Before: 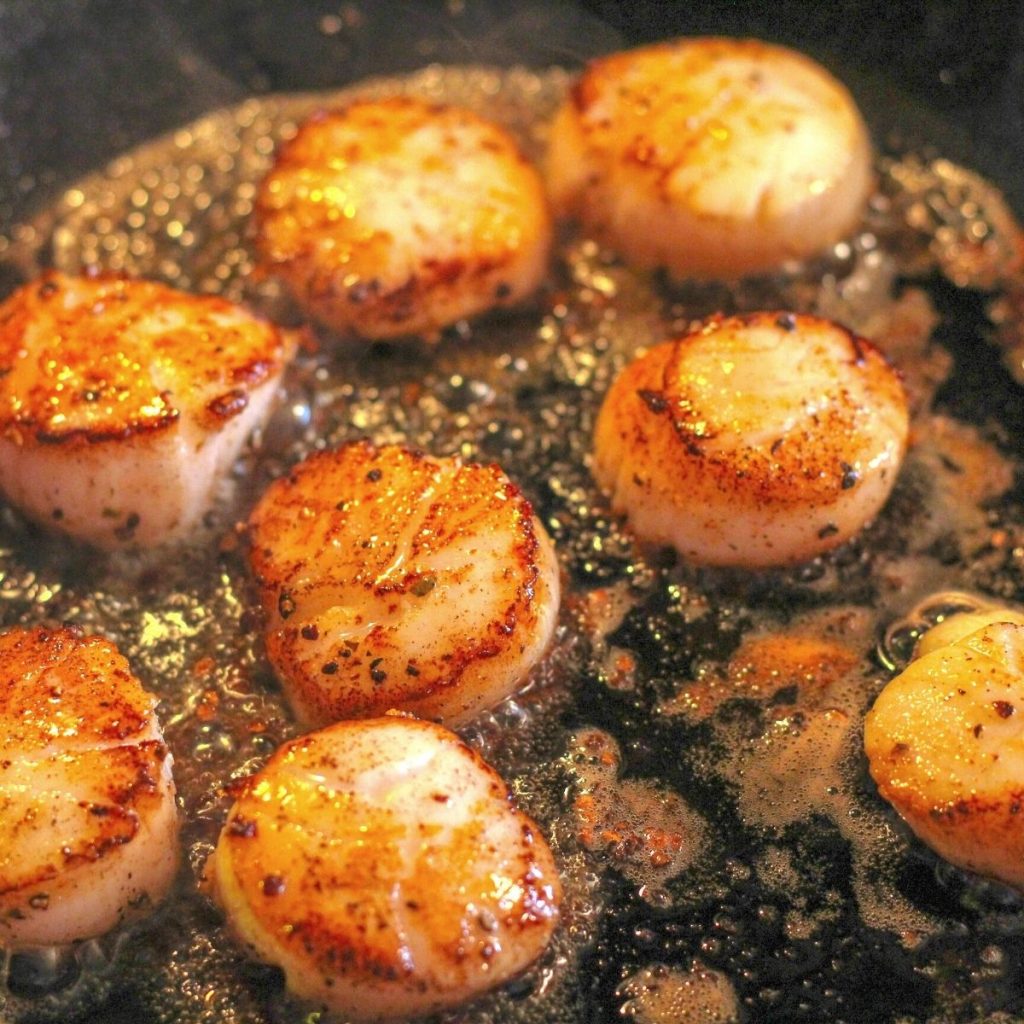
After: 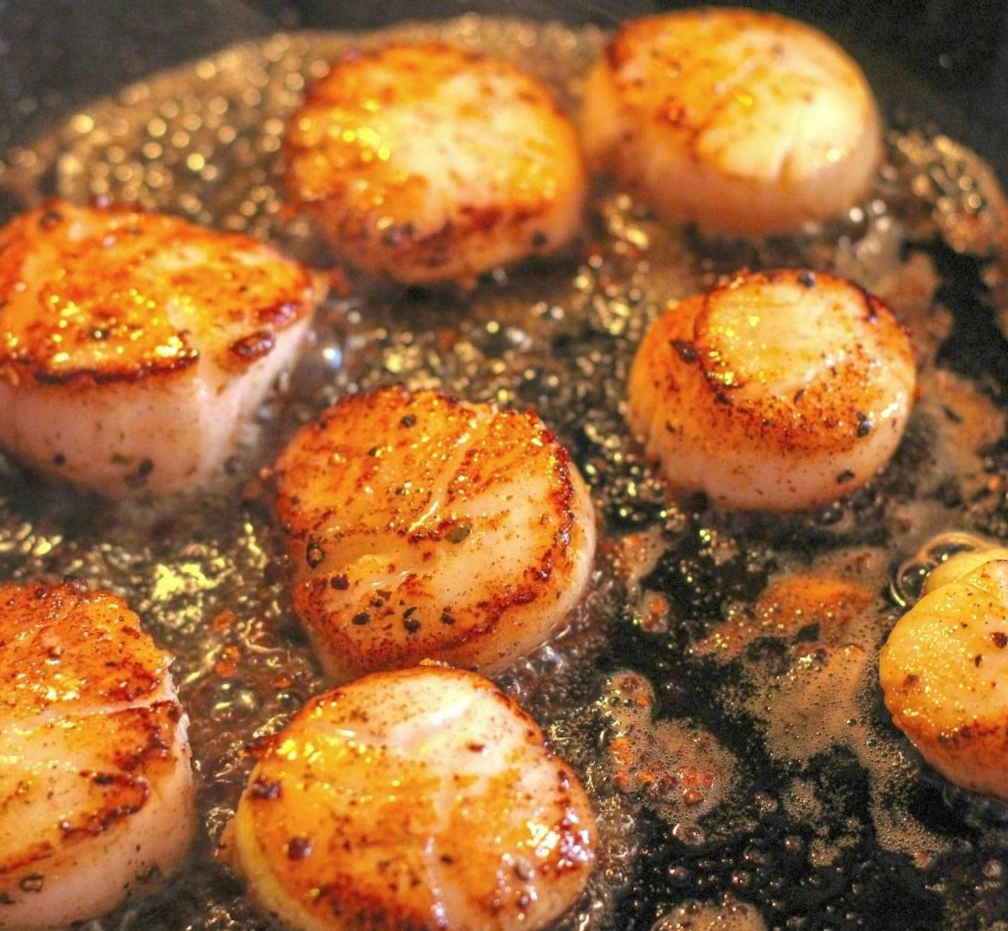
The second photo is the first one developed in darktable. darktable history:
white balance: emerald 1
rotate and perspective: rotation -0.013°, lens shift (vertical) -0.027, lens shift (horizontal) 0.178, crop left 0.016, crop right 0.989, crop top 0.082, crop bottom 0.918
